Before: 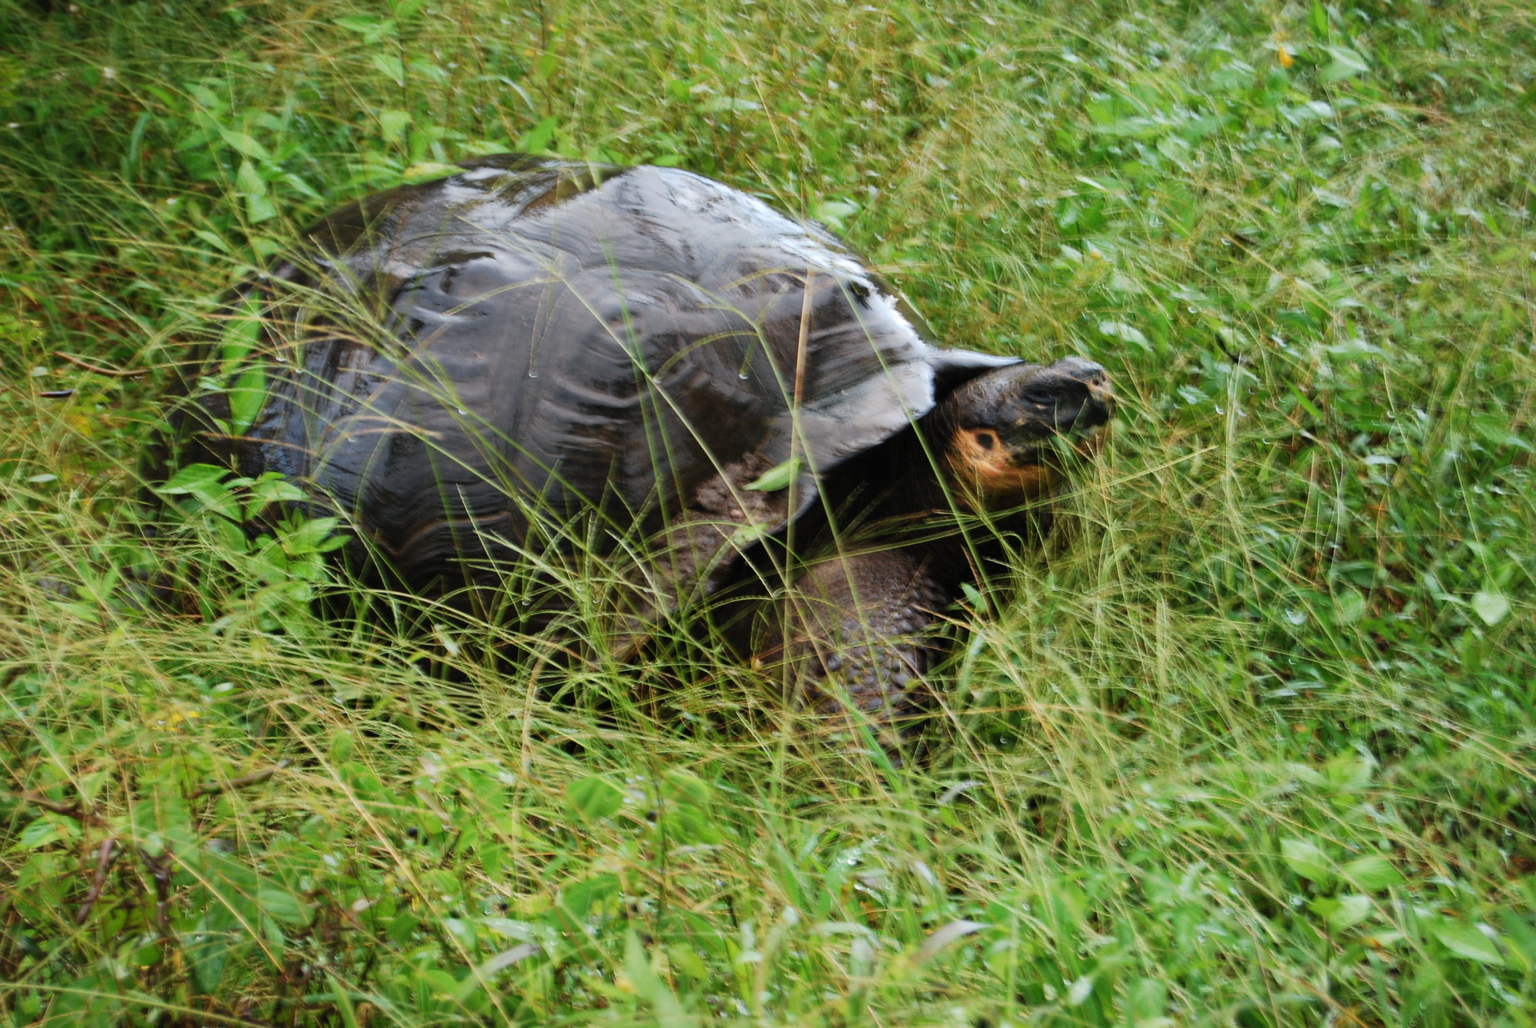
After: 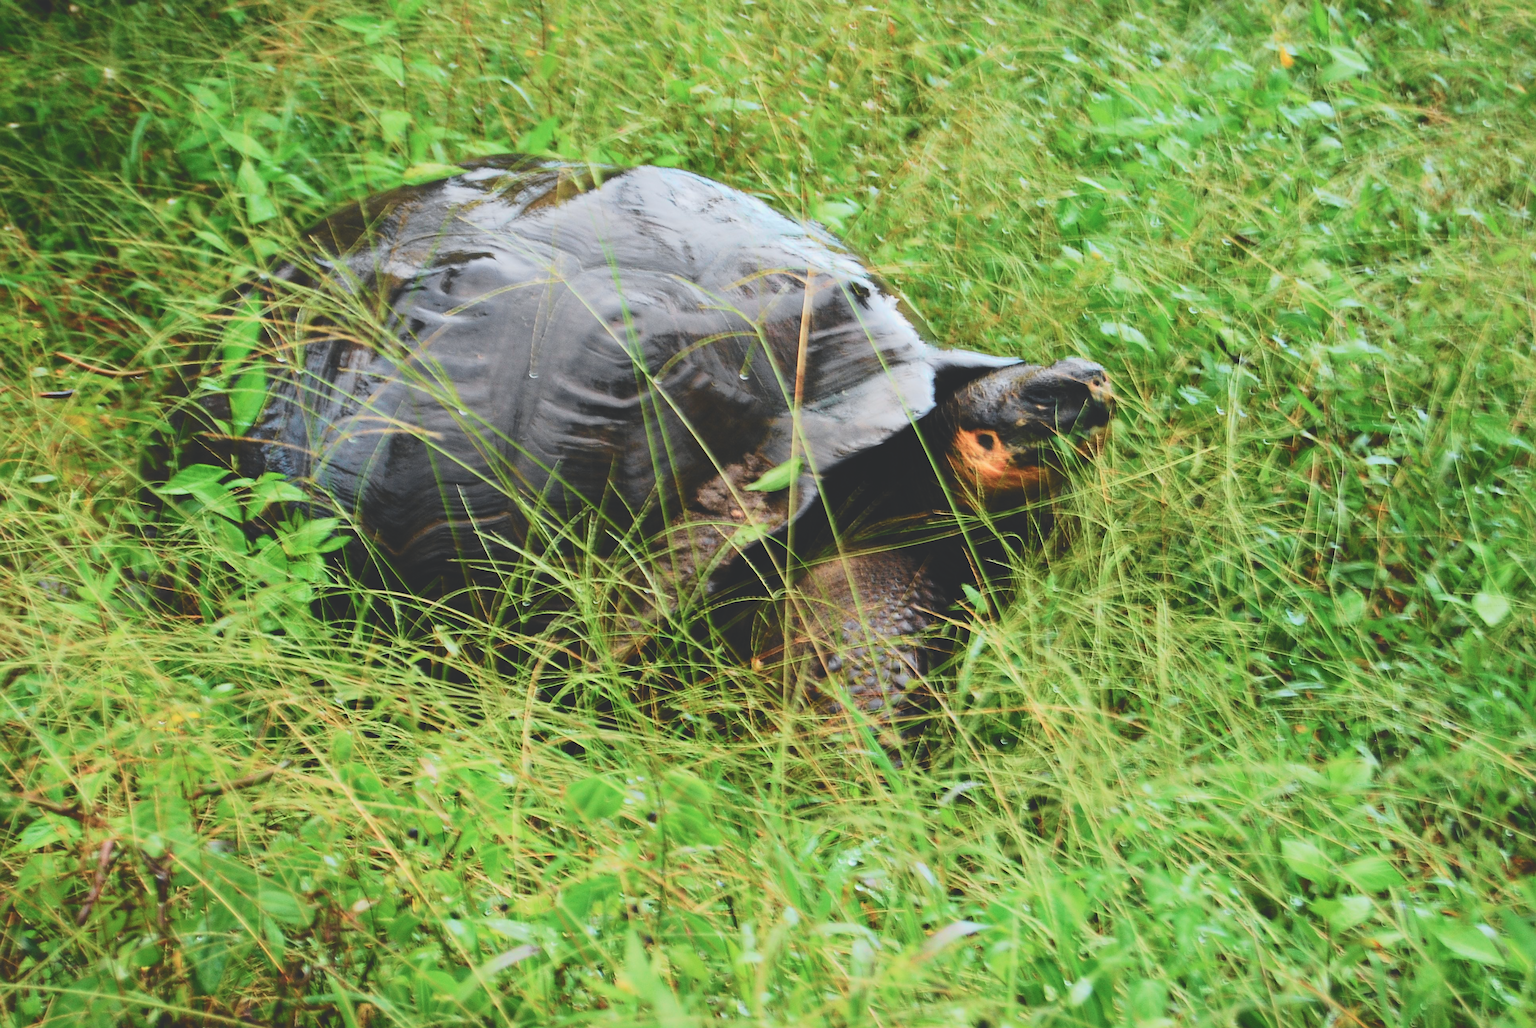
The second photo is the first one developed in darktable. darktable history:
sharpen: on, module defaults
exposure: black level correction -0.031, compensate exposure bias true, compensate highlight preservation false
tone curve: curves: ch0 [(0, 0.012) (0.052, 0.04) (0.107, 0.086) (0.276, 0.265) (0.461, 0.531) (0.718, 0.79) (0.921, 0.909) (0.999, 0.951)]; ch1 [(0, 0) (0.339, 0.298) (0.402, 0.363) (0.444, 0.415) (0.485, 0.469) (0.494, 0.493) (0.504, 0.501) (0.525, 0.534) (0.555, 0.587) (0.594, 0.647) (1, 1)]; ch2 [(0, 0) (0.48, 0.48) (0.504, 0.5) (0.535, 0.557) (0.581, 0.623) (0.649, 0.683) (0.824, 0.815) (1, 1)], color space Lab, independent channels, preserve colors none
